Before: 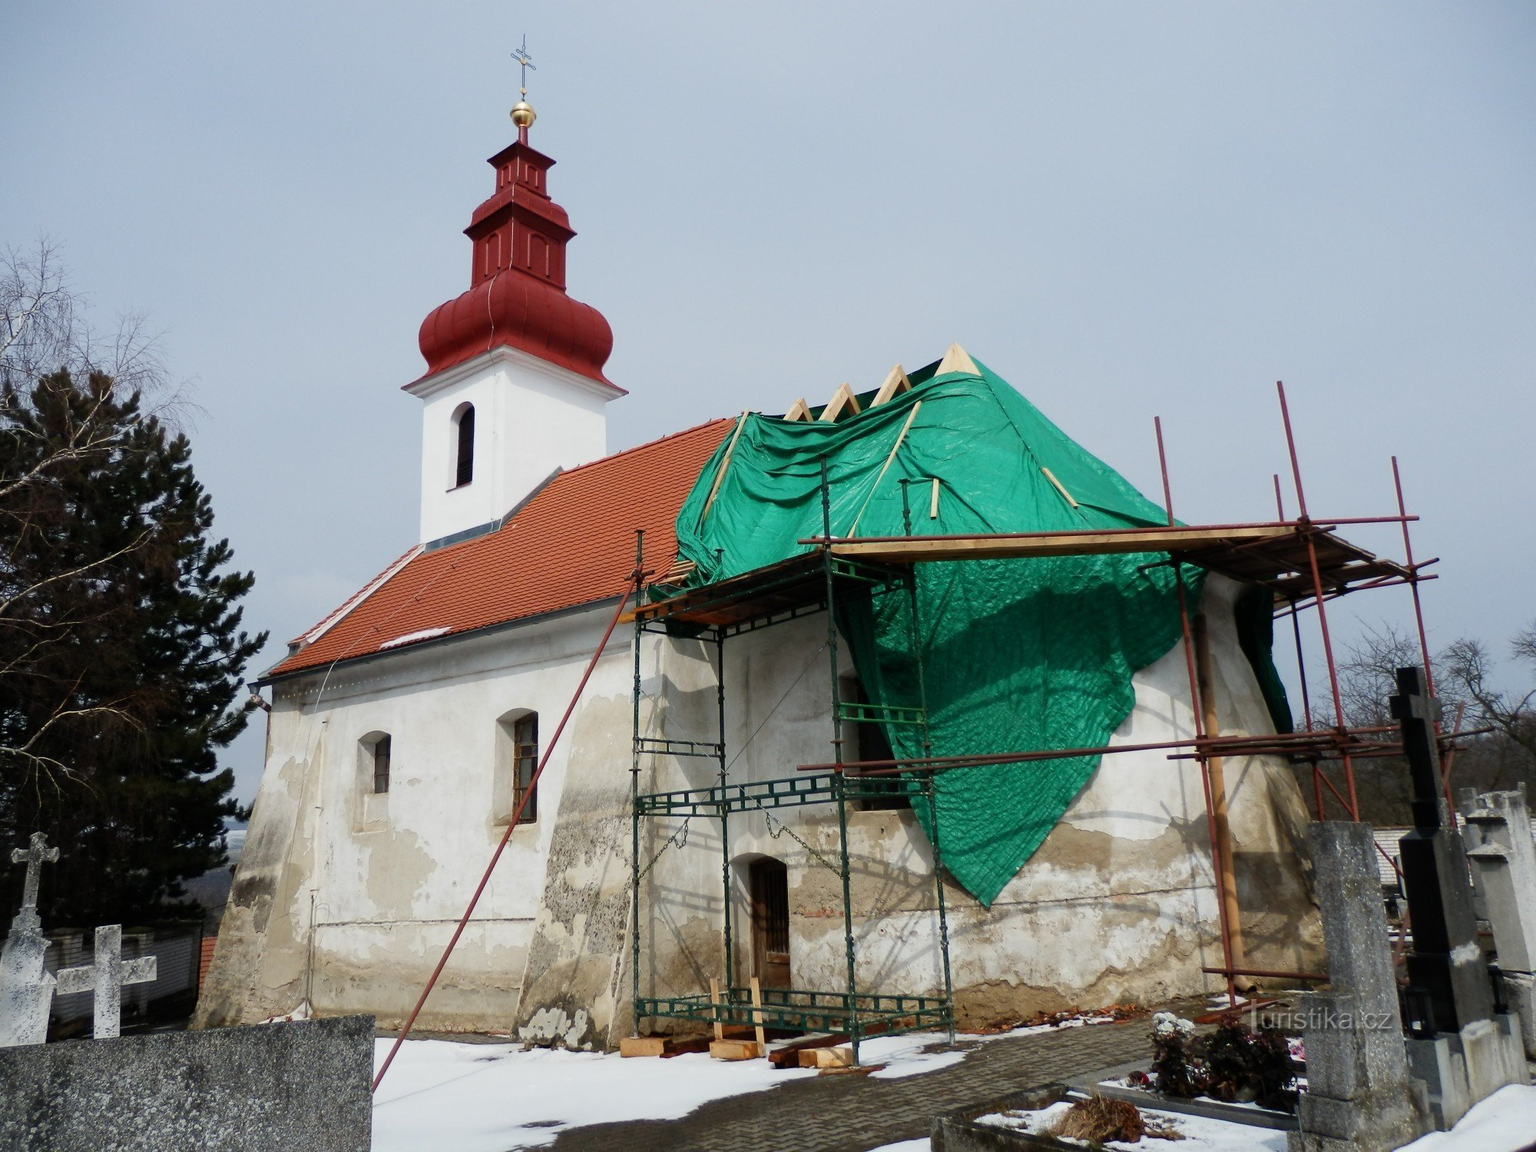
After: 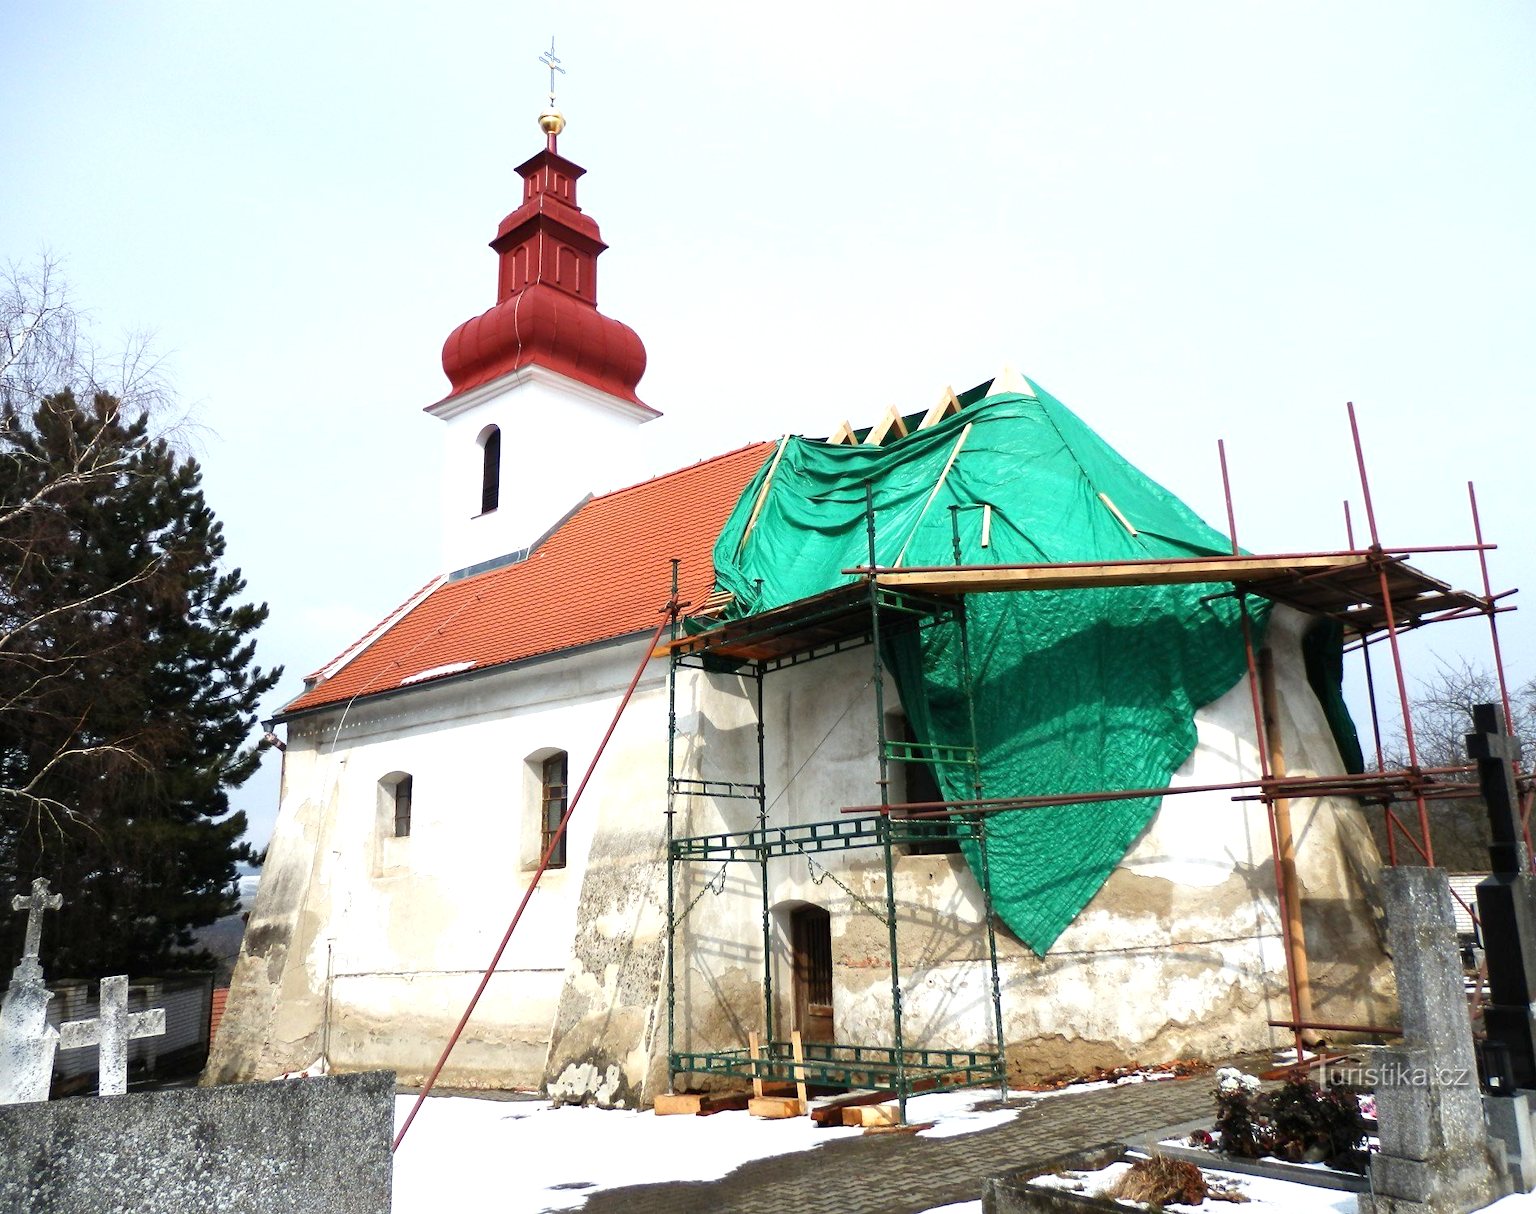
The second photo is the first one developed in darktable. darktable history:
crop and rotate: right 5.167%
exposure: black level correction 0, exposure 1 EV, compensate exposure bias true, compensate highlight preservation false
